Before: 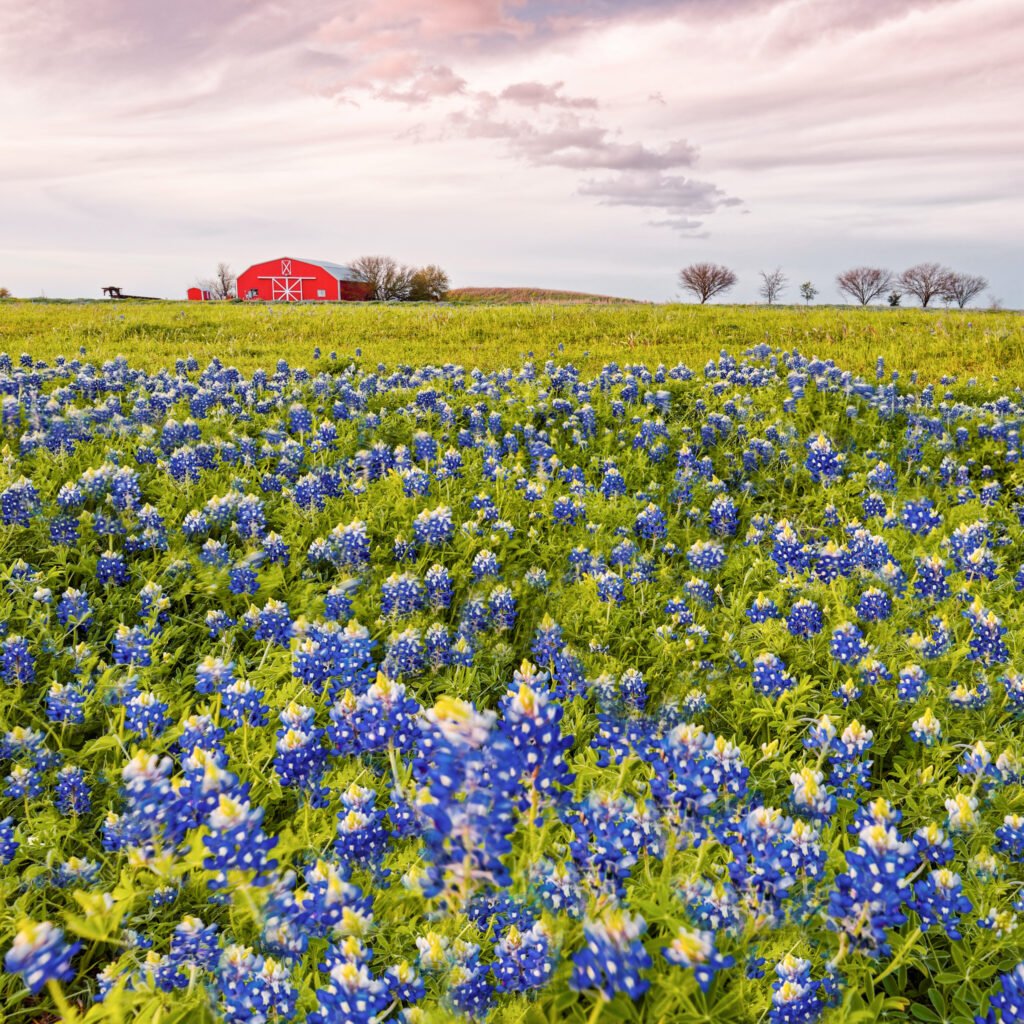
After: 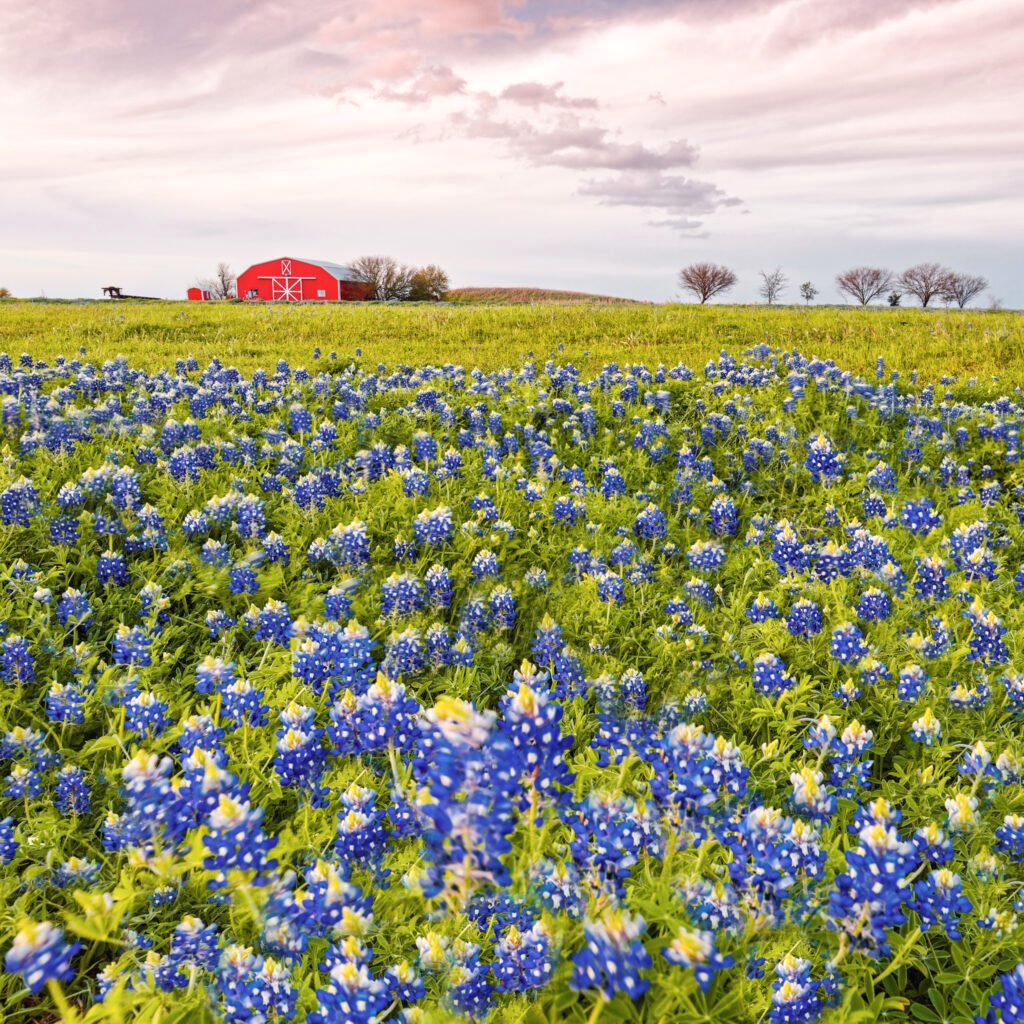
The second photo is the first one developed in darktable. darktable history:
exposure: black level correction -0.001, exposure 0.079 EV, compensate exposure bias true, compensate highlight preservation false
